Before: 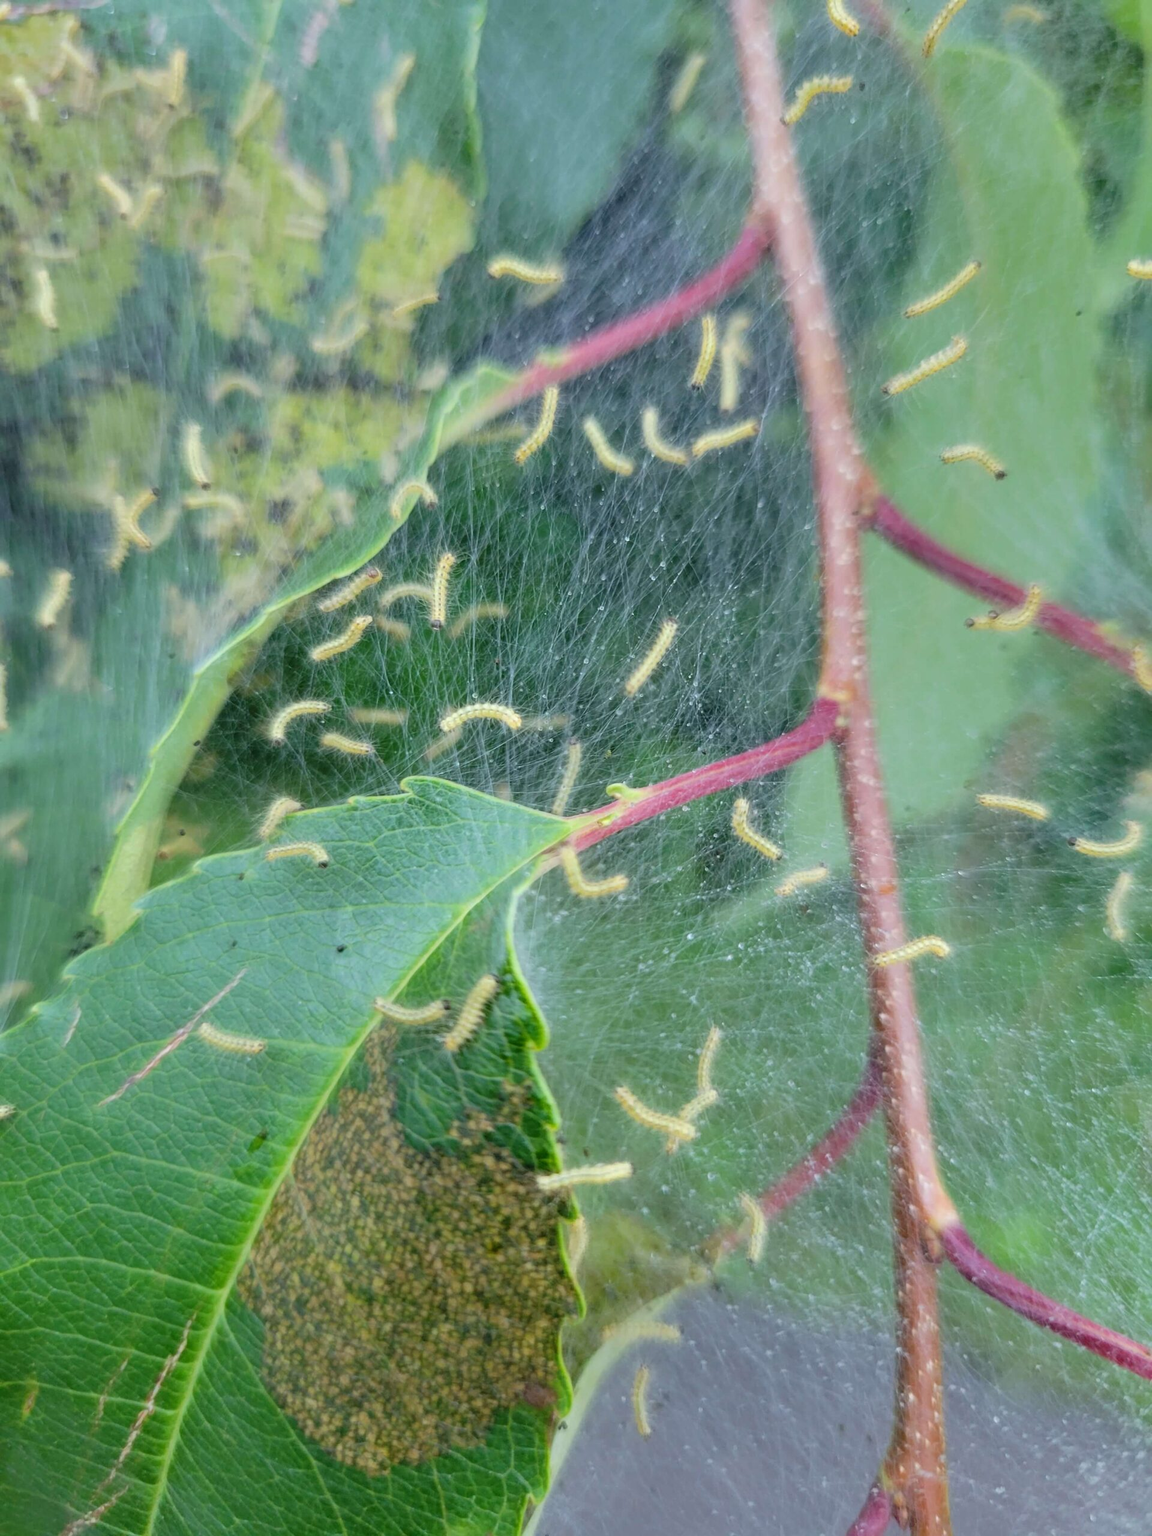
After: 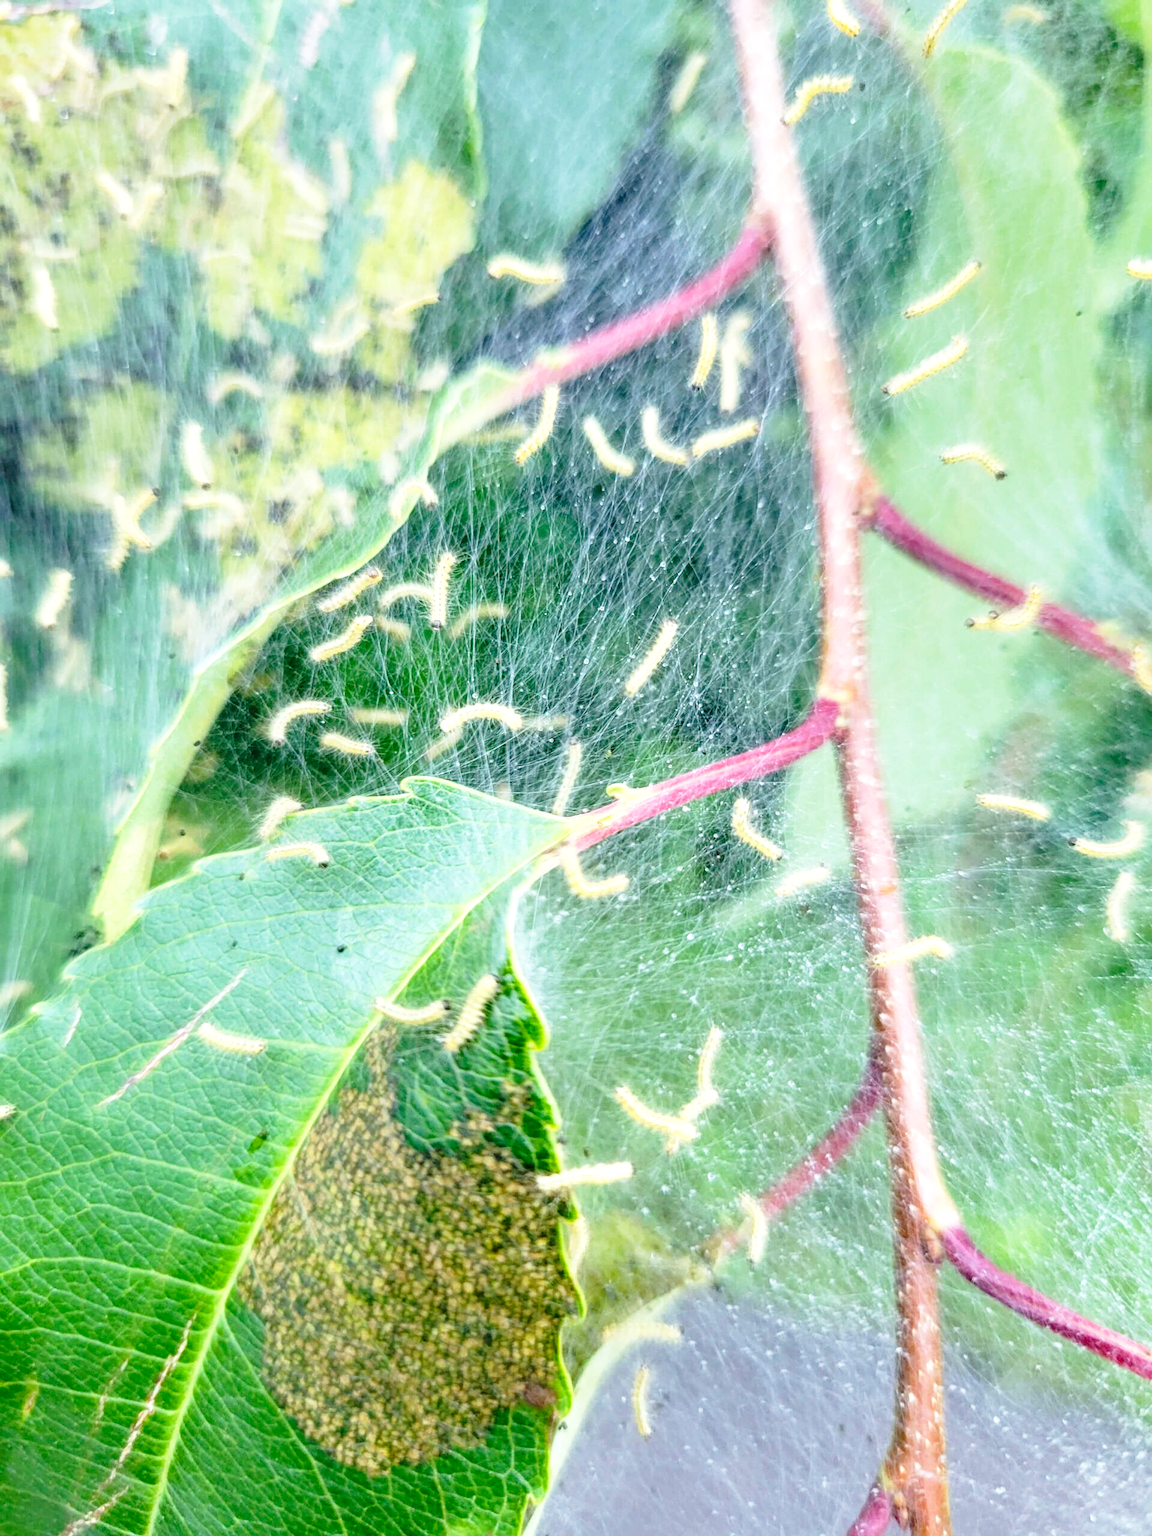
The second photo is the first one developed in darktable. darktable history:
local contrast: on, module defaults
base curve: curves: ch0 [(0, 0) (0.026, 0.03) (0.109, 0.232) (0.351, 0.748) (0.669, 0.968) (1, 1)], preserve colors none
